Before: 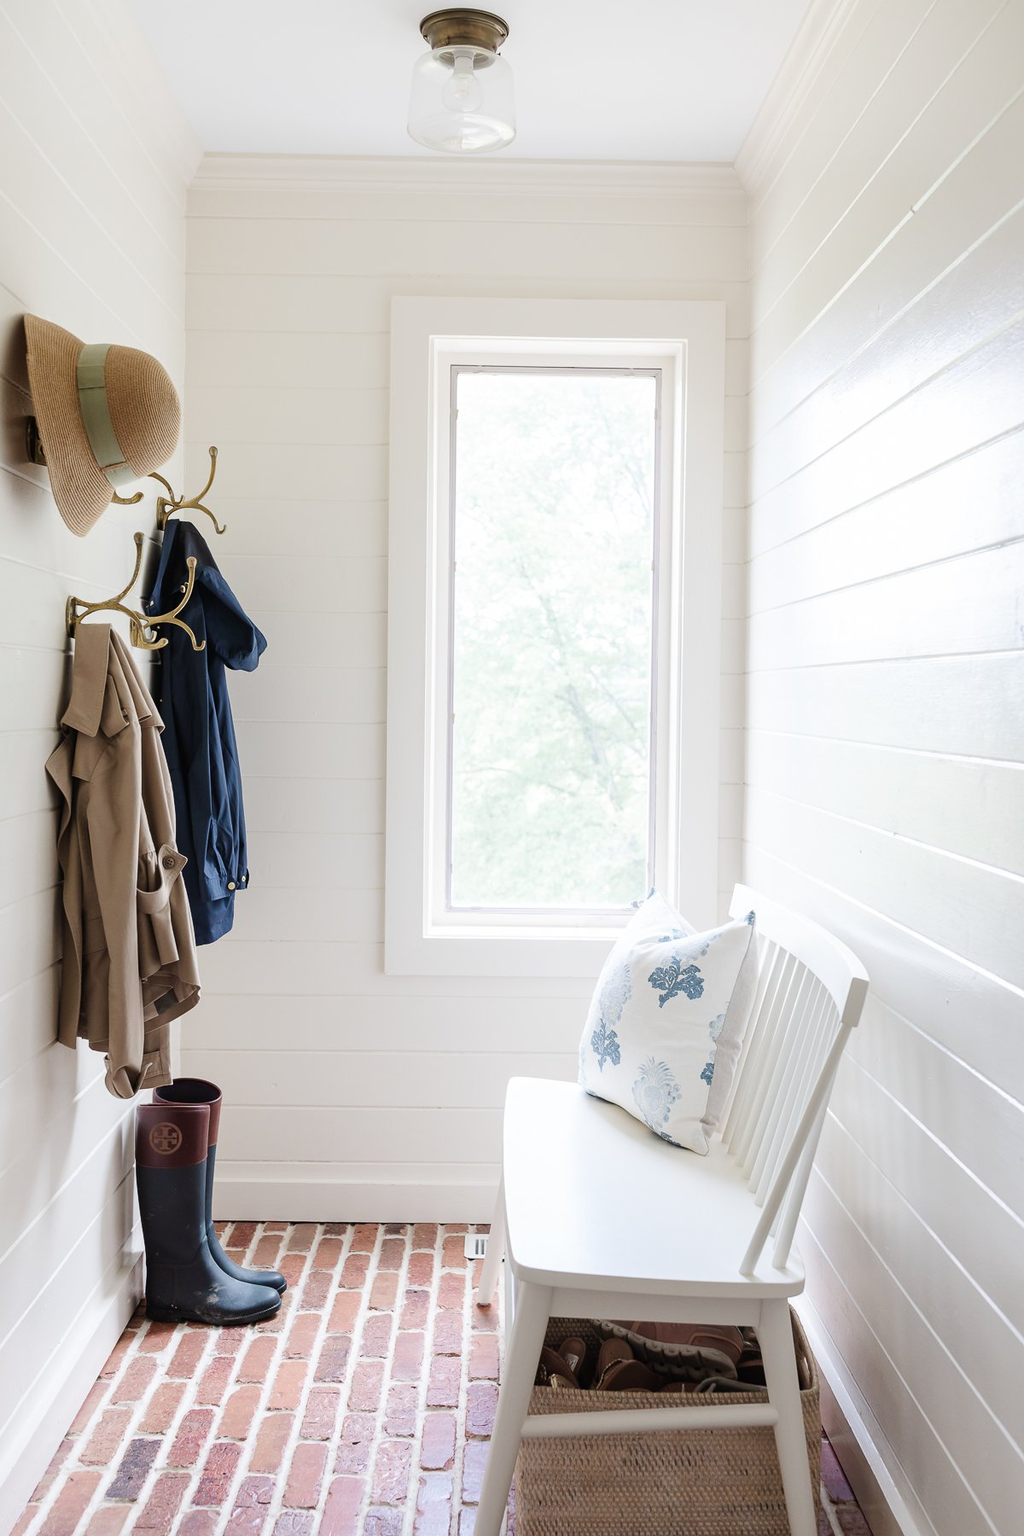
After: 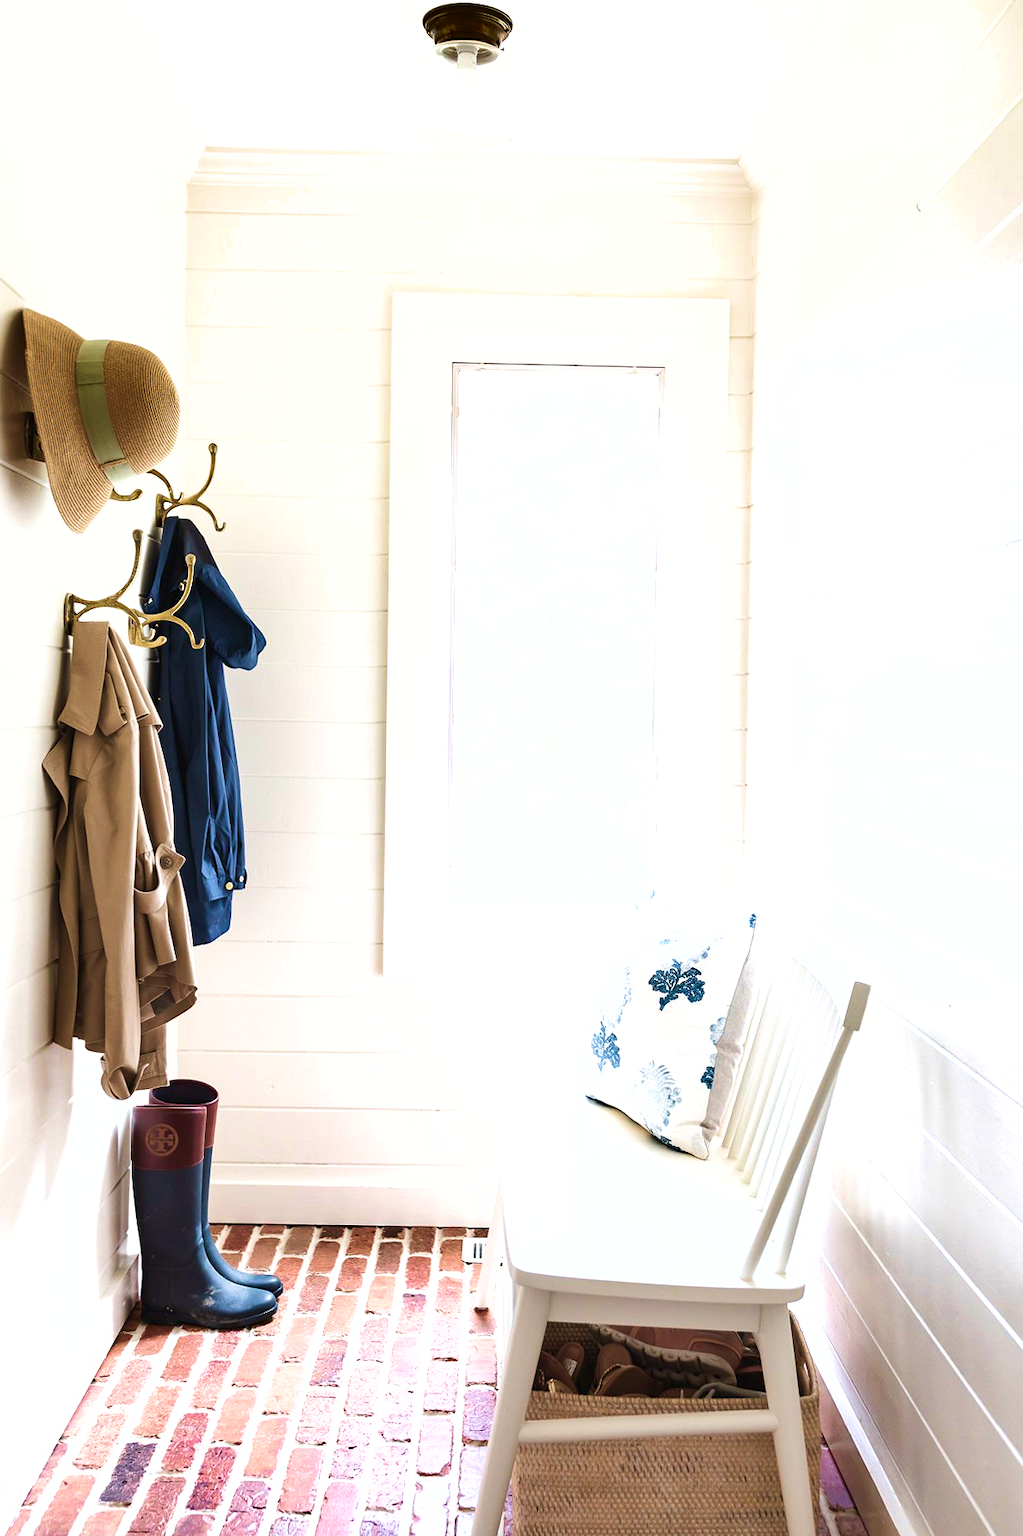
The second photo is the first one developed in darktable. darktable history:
velvia: strength 55.5%
exposure: black level correction 0, exposure 0.7 EV, compensate exposure bias true, compensate highlight preservation false
shadows and highlights: soften with gaussian
tone equalizer: edges refinement/feathering 500, mask exposure compensation -1.57 EV, preserve details no
crop and rotate: angle -0.257°
